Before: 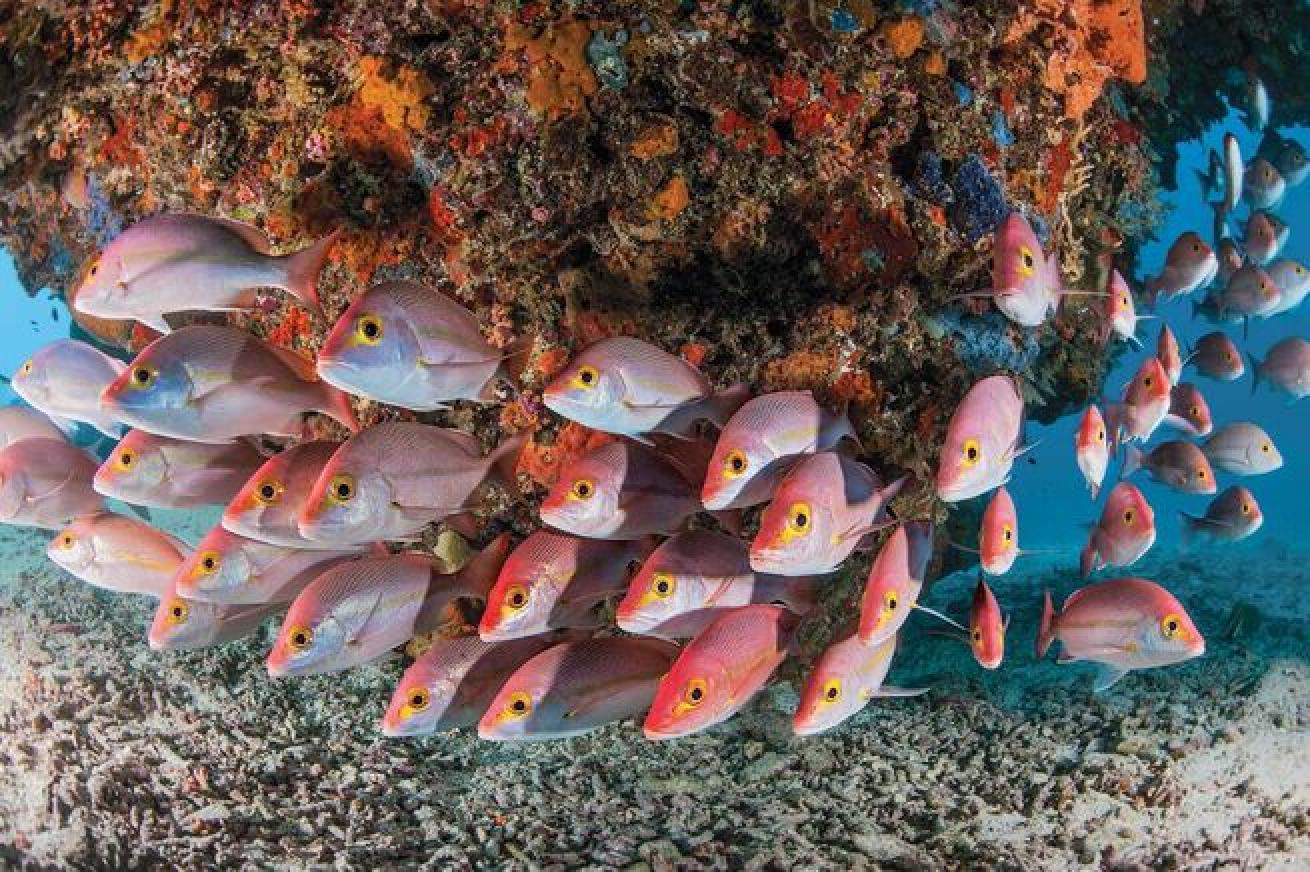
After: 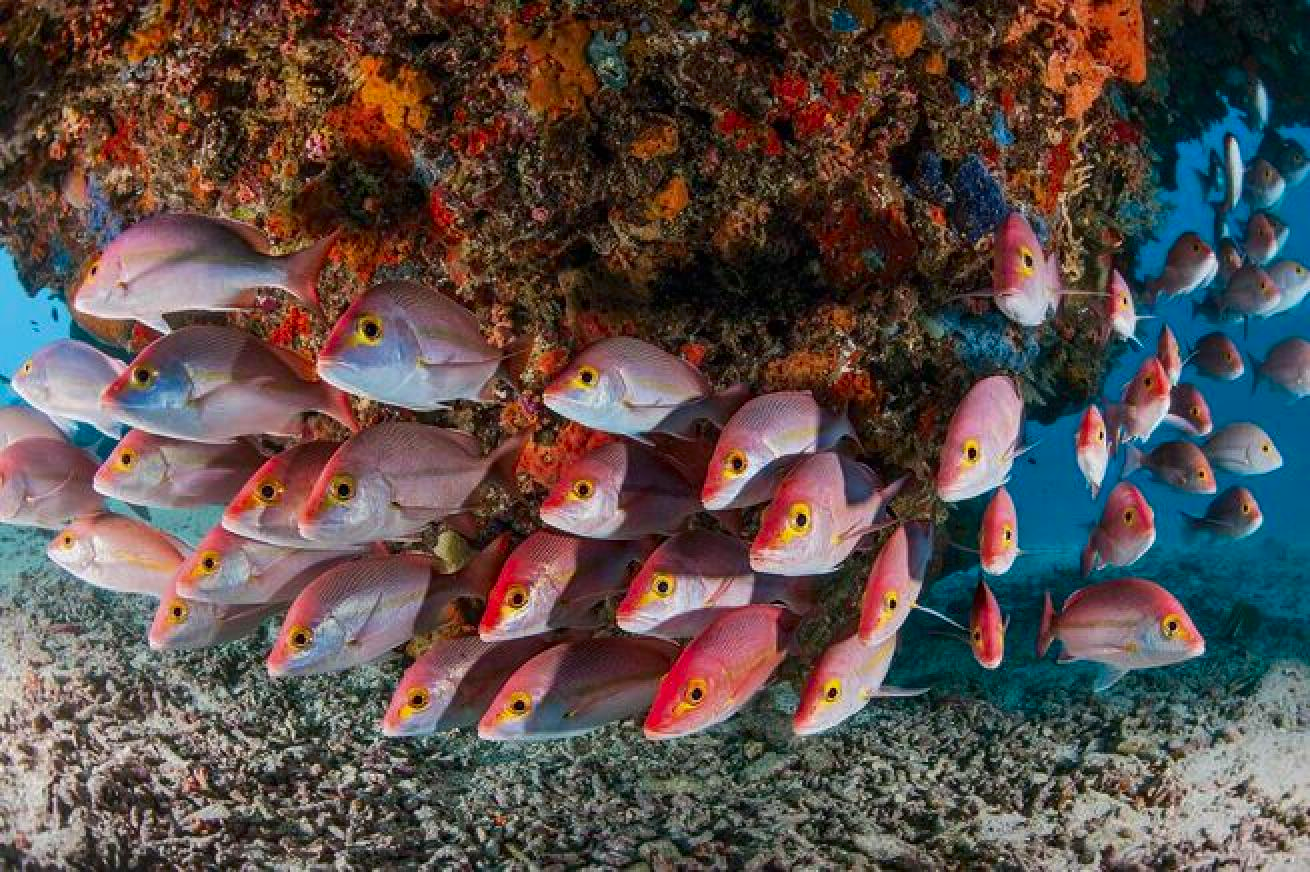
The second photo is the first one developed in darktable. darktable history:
contrast brightness saturation: contrast 0.069, brightness -0.135, saturation 0.111
shadows and highlights: shadows 25.96, highlights -23.69
